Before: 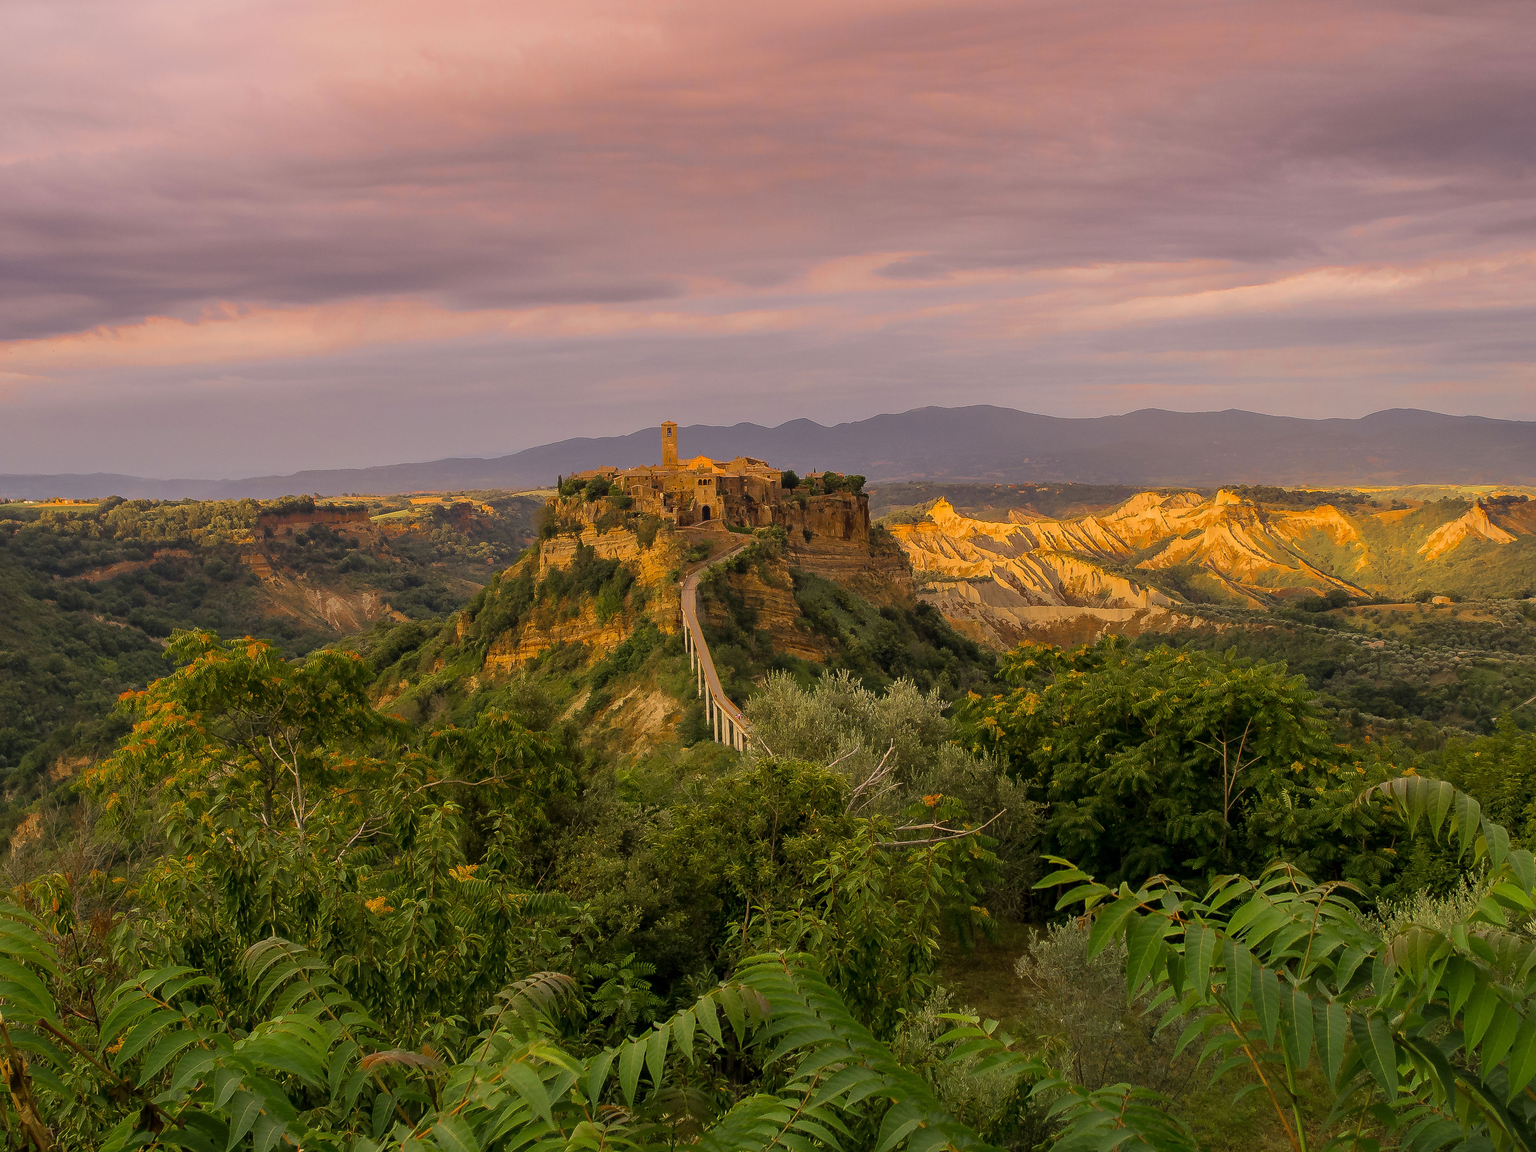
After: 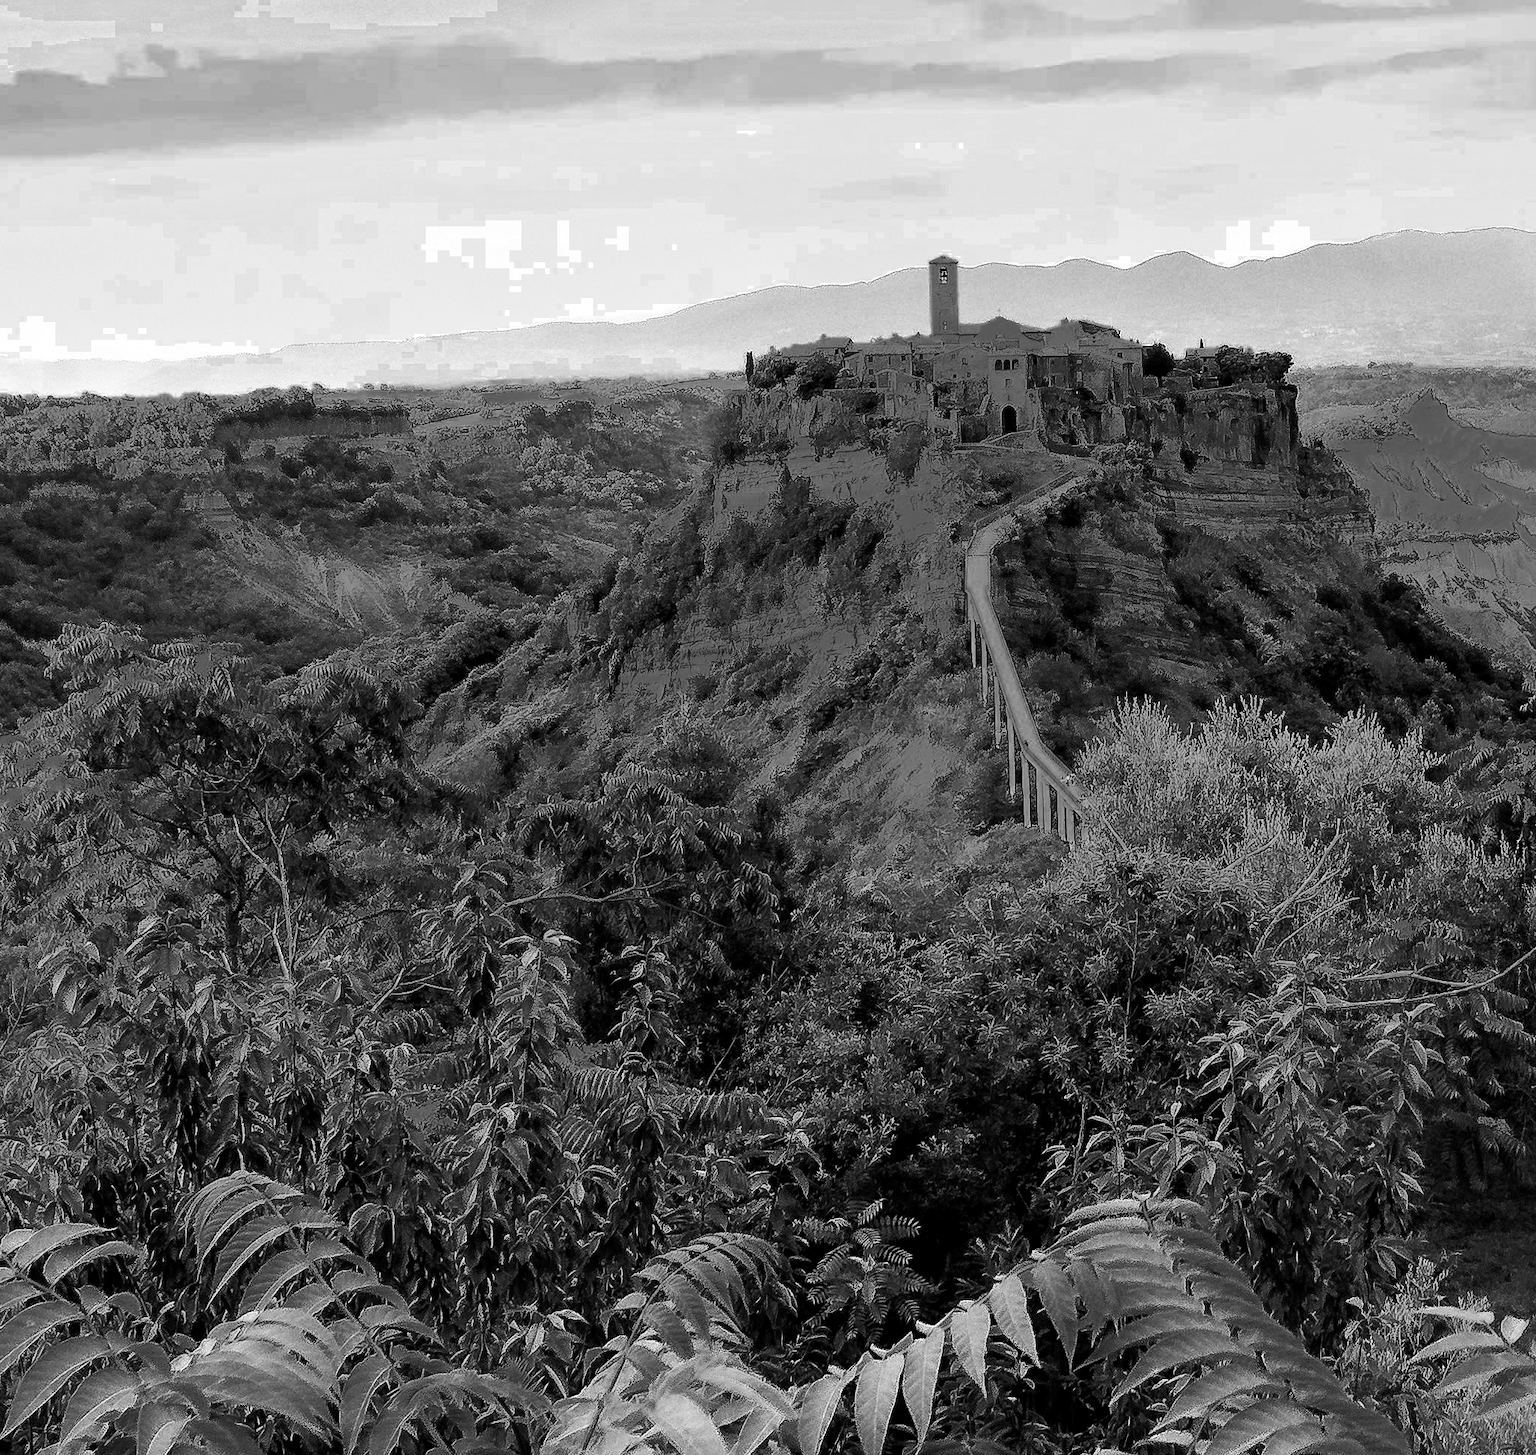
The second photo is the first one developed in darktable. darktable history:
tone equalizer: -8 EV -1.12 EV, -7 EV -1.02 EV, -6 EV -0.863 EV, -5 EV -0.583 EV, -3 EV 0.609 EV, -2 EV 0.849 EV, -1 EV 0.985 EV, +0 EV 1.08 EV, edges refinement/feathering 500, mask exposure compensation -1.57 EV, preserve details no
local contrast: highlights 105%, shadows 101%, detail 119%, midtone range 0.2
tone curve: curves: ch0 [(0, 0) (0.003, 0.003) (0.011, 0.011) (0.025, 0.026) (0.044, 0.045) (0.069, 0.087) (0.1, 0.141) (0.136, 0.202) (0.177, 0.271) (0.224, 0.357) (0.277, 0.461) (0.335, 0.583) (0.399, 0.685) (0.468, 0.782) (0.543, 0.867) (0.623, 0.927) (0.709, 0.96) (0.801, 0.975) (0.898, 0.987) (1, 1)], color space Lab, independent channels
crop: left 8.94%, top 24.026%, right 34.668%, bottom 4.725%
exposure: exposure -0.299 EV, compensate highlight preservation false
color zones: curves: ch0 [(0.002, 0.429) (0.121, 0.212) (0.198, 0.113) (0.276, 0.344) (0.331, 0.541) (0.41, 0.56) (0.482, 0.289) (0.619, 0.227) (0.721, 0.18) (0.821, 0.435) (0.928, 0.555) (1, 0.587)]; ch1 [(0, 0) (0.143, 0) (0.286, 0) (0.429, 0) (0.571, 0) (0.714, 0) (0.857, 0)]
